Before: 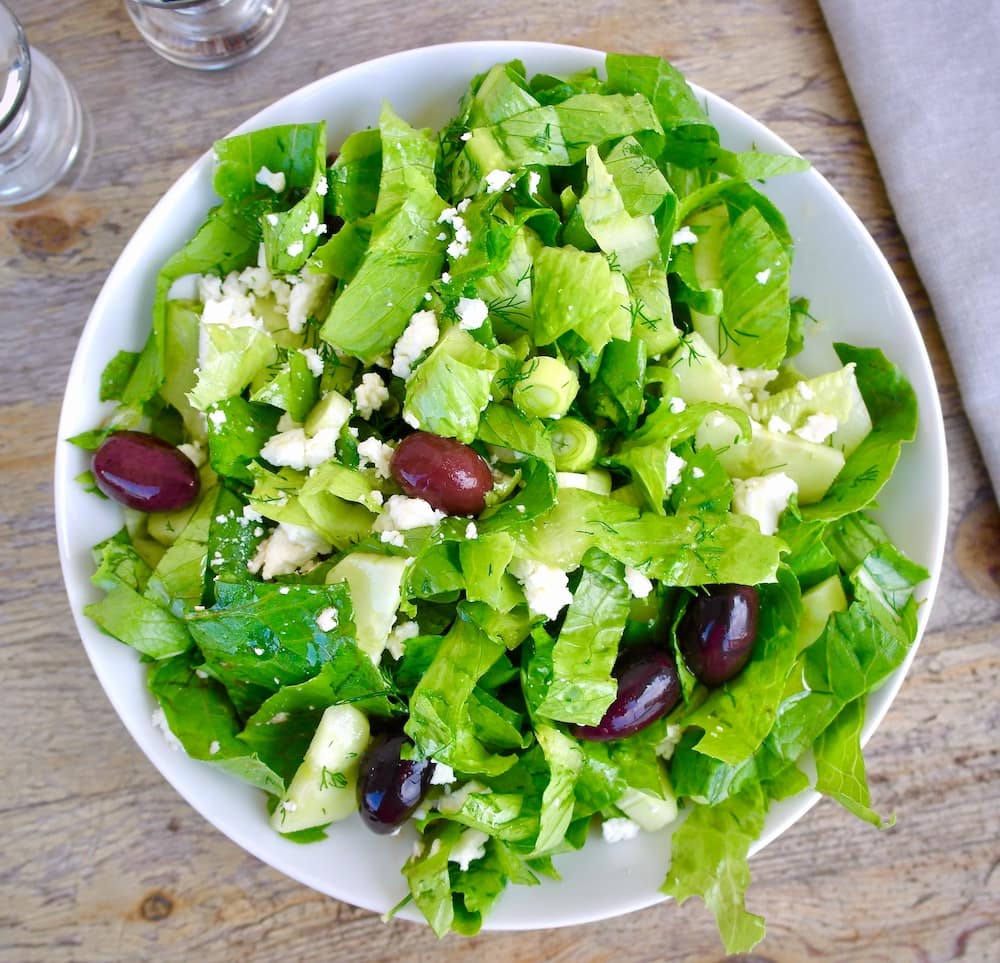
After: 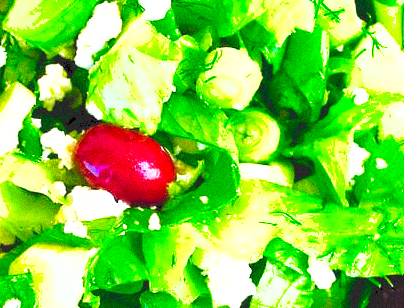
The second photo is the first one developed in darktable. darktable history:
color balance: lift [1, 1.001, 0.999, 1.001], gamma [1, 1.004, 1.007, 0.993], gain [1, 0.991, 0.987, 1.013], contrast 7.5%, contrast fulcrum 10%, output saturation 115%
crop: left 31.751%, top 32.172%, right 27.8%, bottom 35.83%
tone curve: curves: ch0 [(0, 0) (0.003, 0.02) (0.011, 0.021) (0.025, 0.022) (0.044, 0.023) (0.069, 0.026) (0.1, 0.04) (0.136, 0.06) (0.177, 0.092) (0.224, 0.127) (0.277, 0.176) (0.335, 0.258) (0.399, 0.349) (0.468, 0.444) (0.543, 0.546) (0.623, 0.649) (0.709, 0.754) (0.801, 0.842) (0.898, 0.922) (1, 1)], preserve colors none
tone equalizer: on, module defaults
shadows and highlights: on, module defaults
exposure: exposure -0.153 EV, compensate highlight preservation false
grain: coarseness 9.61 ISO, strength 35.62%
levels: levels [0.008, 0.318, 0.836]
